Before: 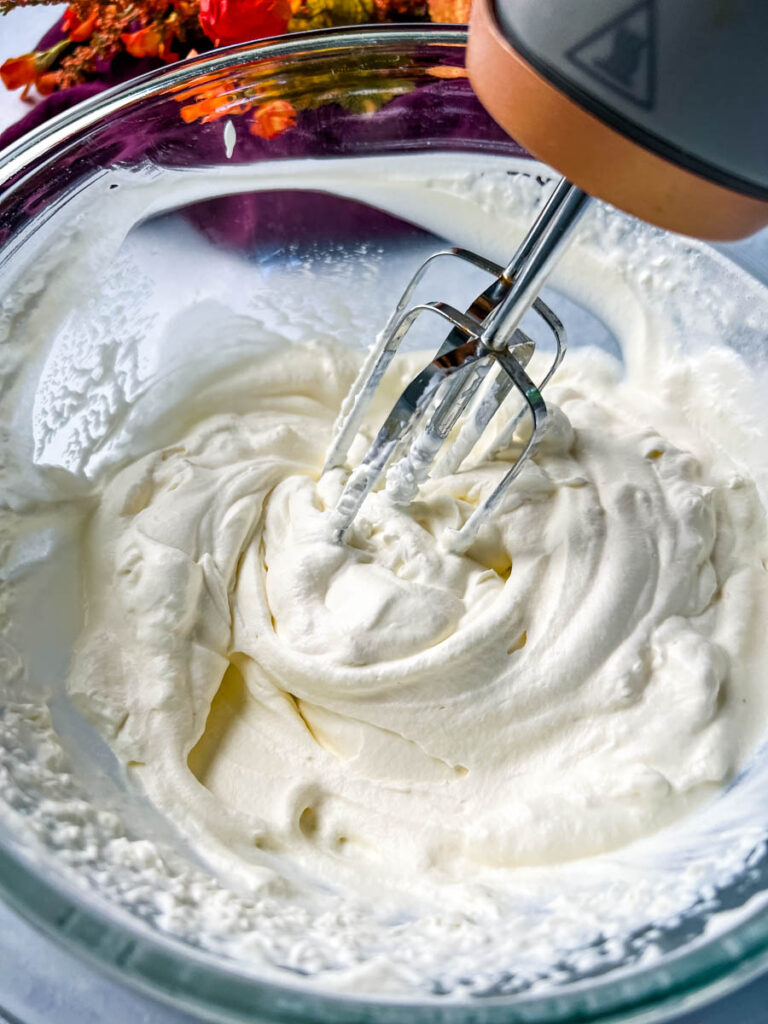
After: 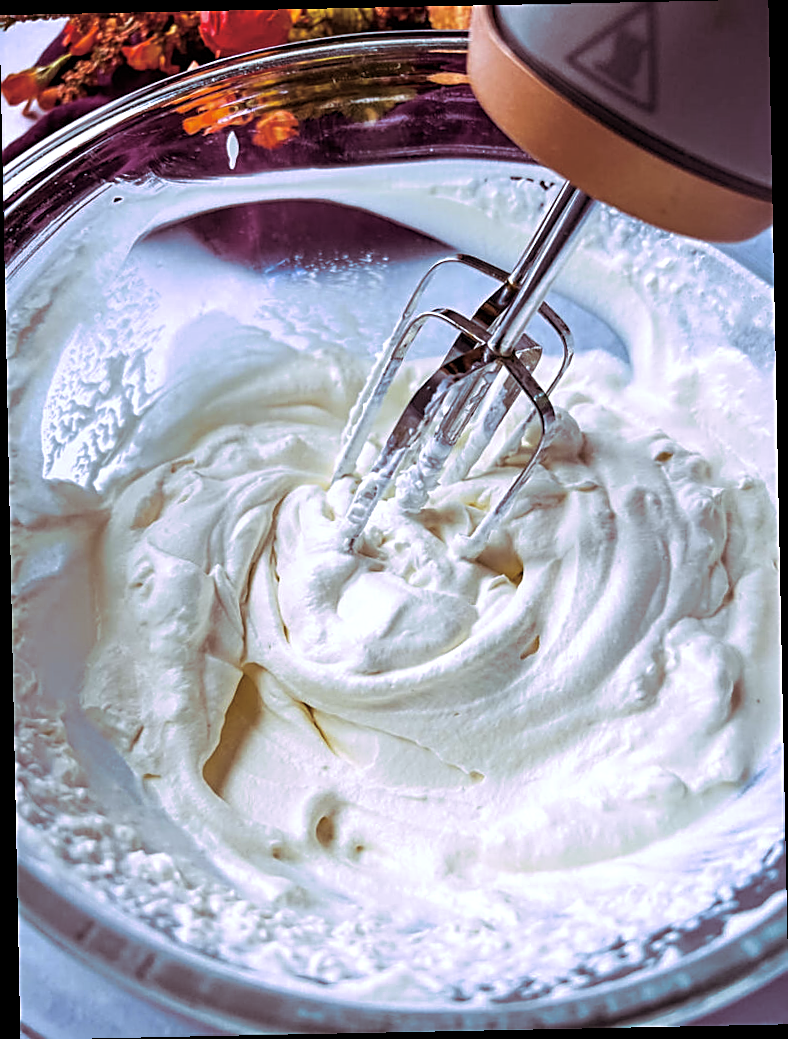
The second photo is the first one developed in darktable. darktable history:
sharpen: amount 0.75
rotate and perspective: rotation -1.17°, automatic cropping off
white balance: red 0.931, blue 1.11
split-toning: highlights › hue 298.8°, highlights › saturation 0.73, compress 41.76%
